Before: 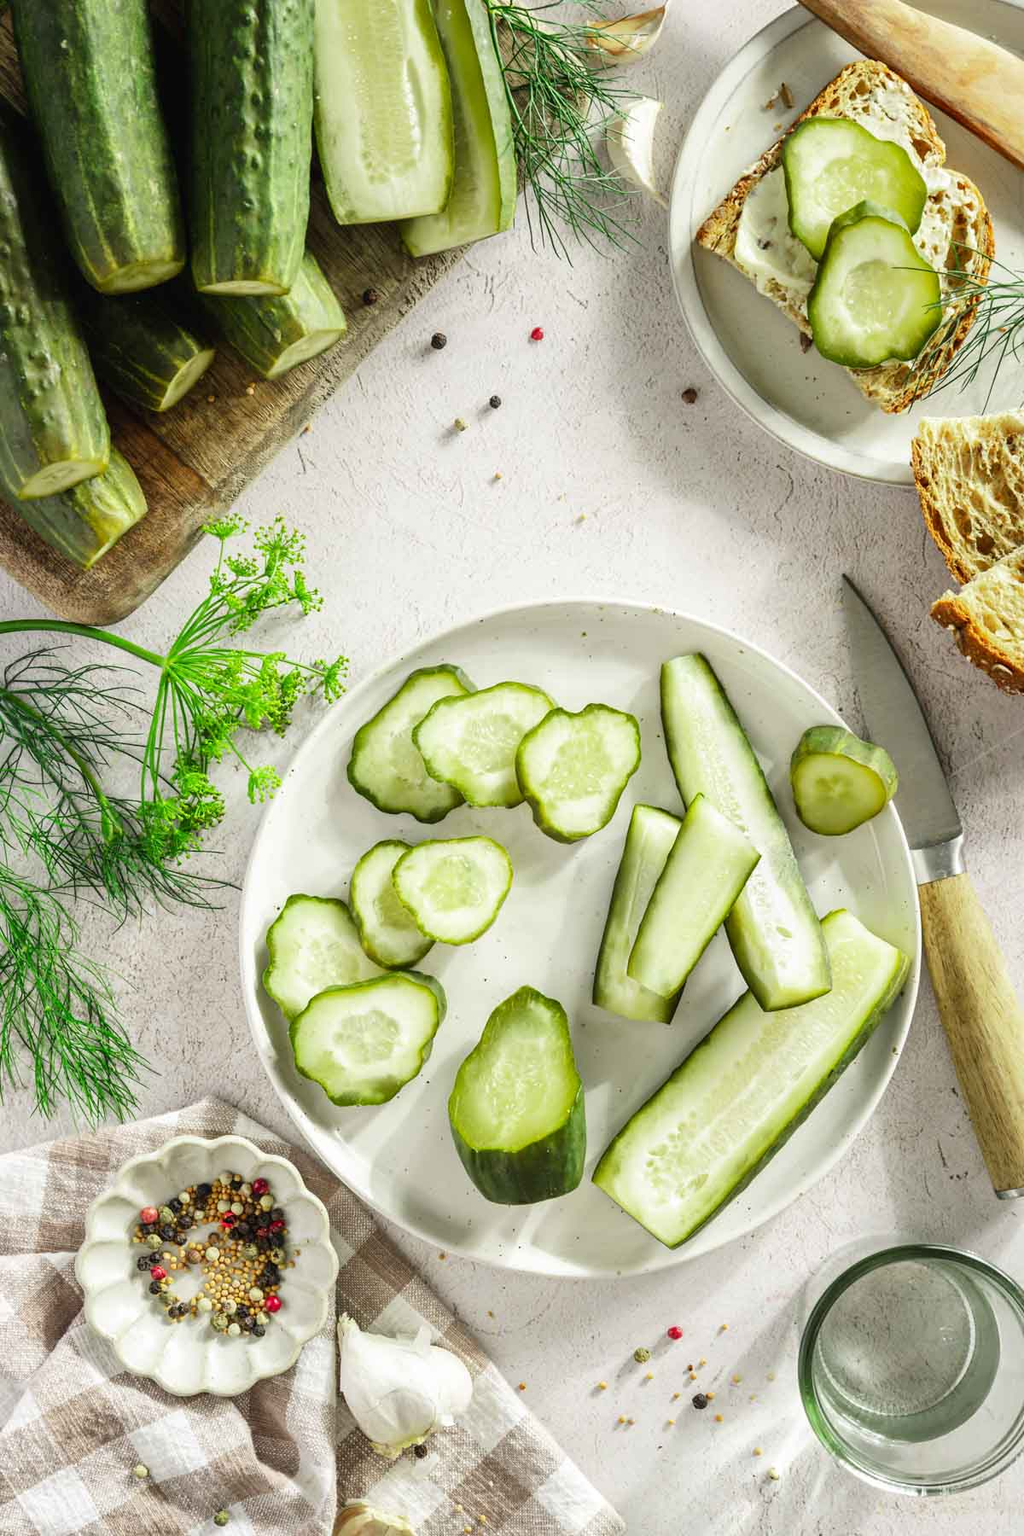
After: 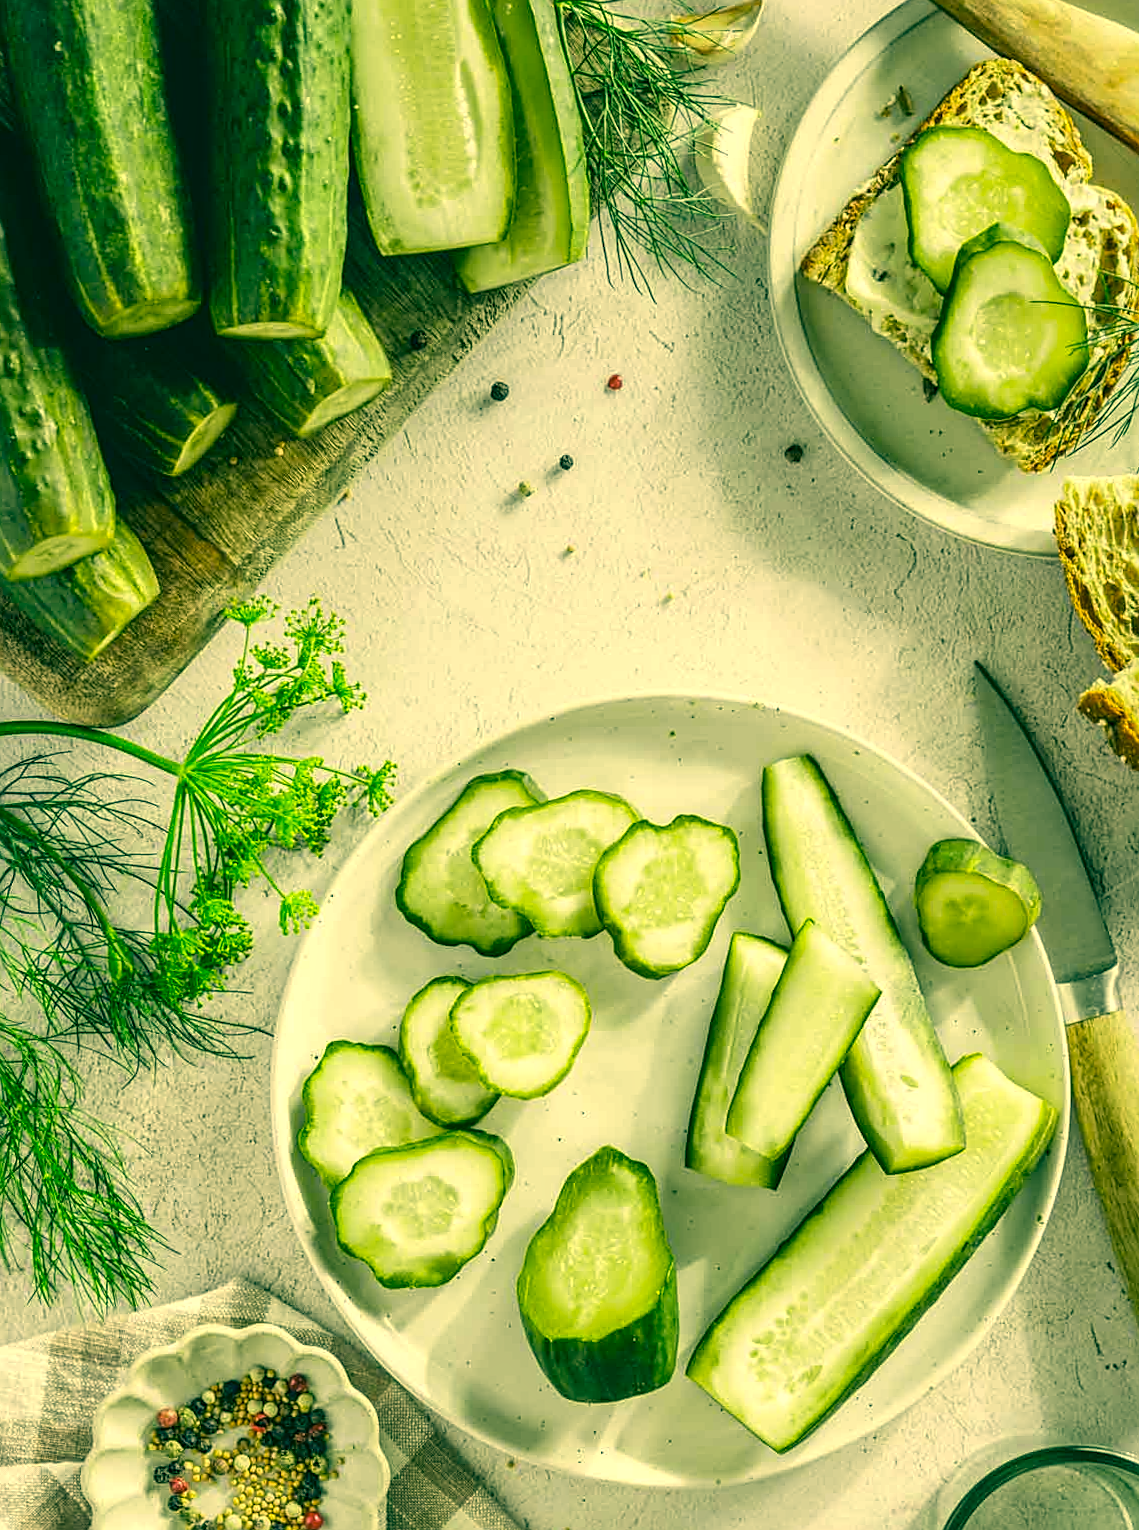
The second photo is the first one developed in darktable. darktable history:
local contrast: on, module defaults
crop and rotate: angle 0.401°, left 0.432%, right 3.579%, bottom 14.099%
color correction: highlights a* 1.98, highlights b* 34.03, shadows a* -37.34, shadows b* -5.38
sharpen: on, module defaults
